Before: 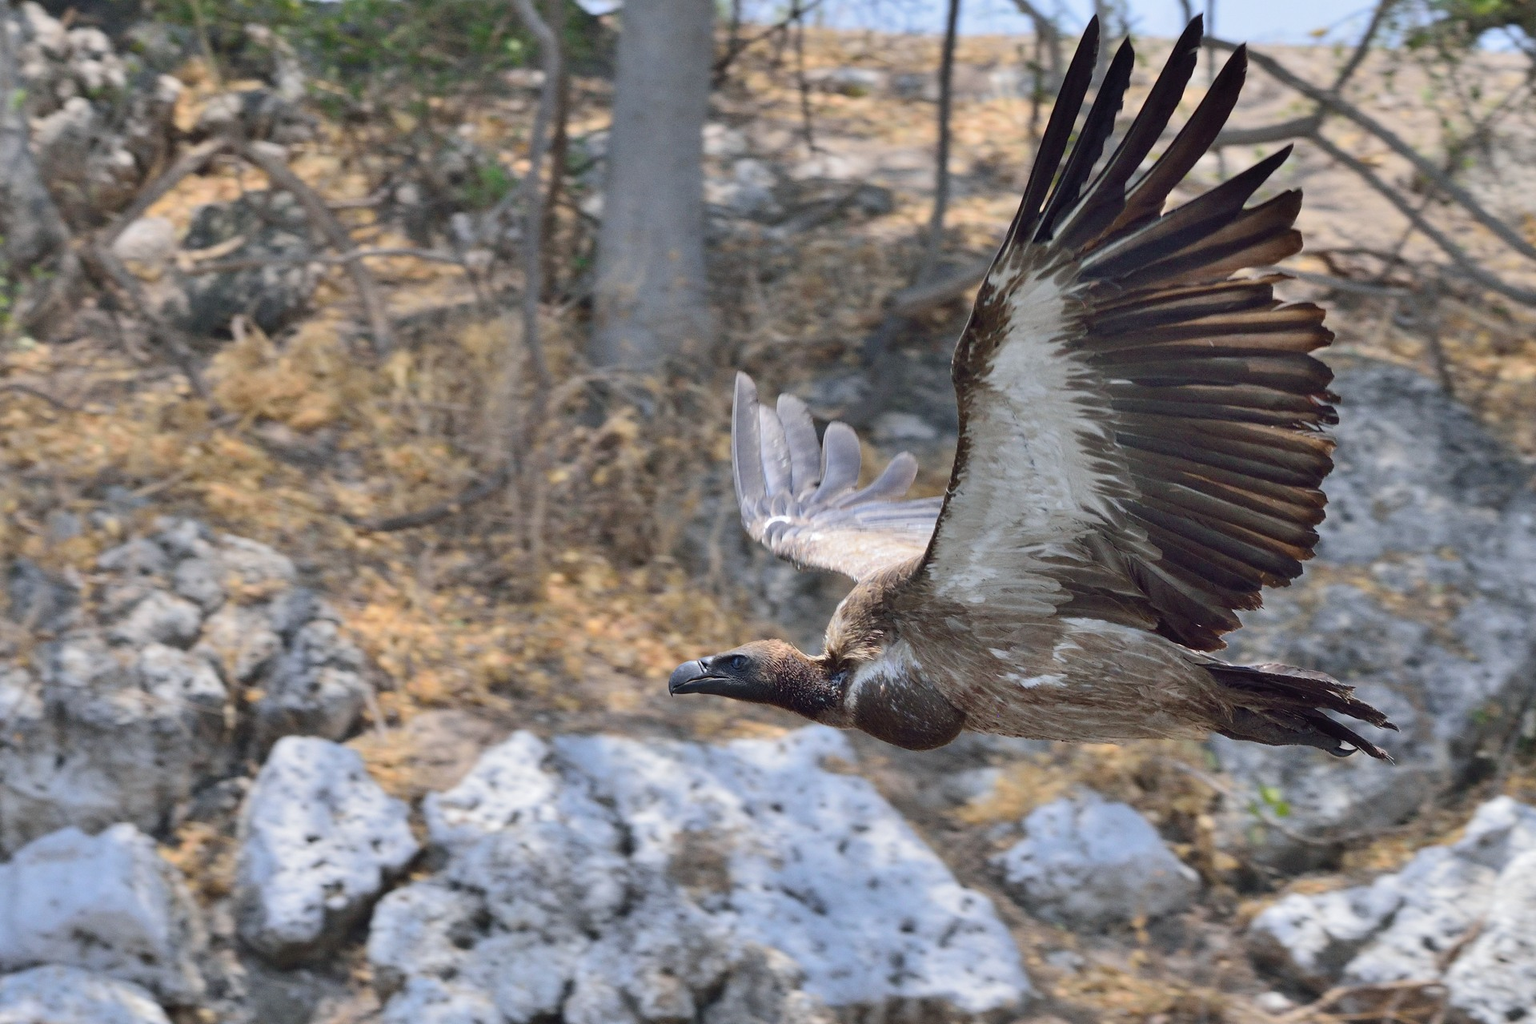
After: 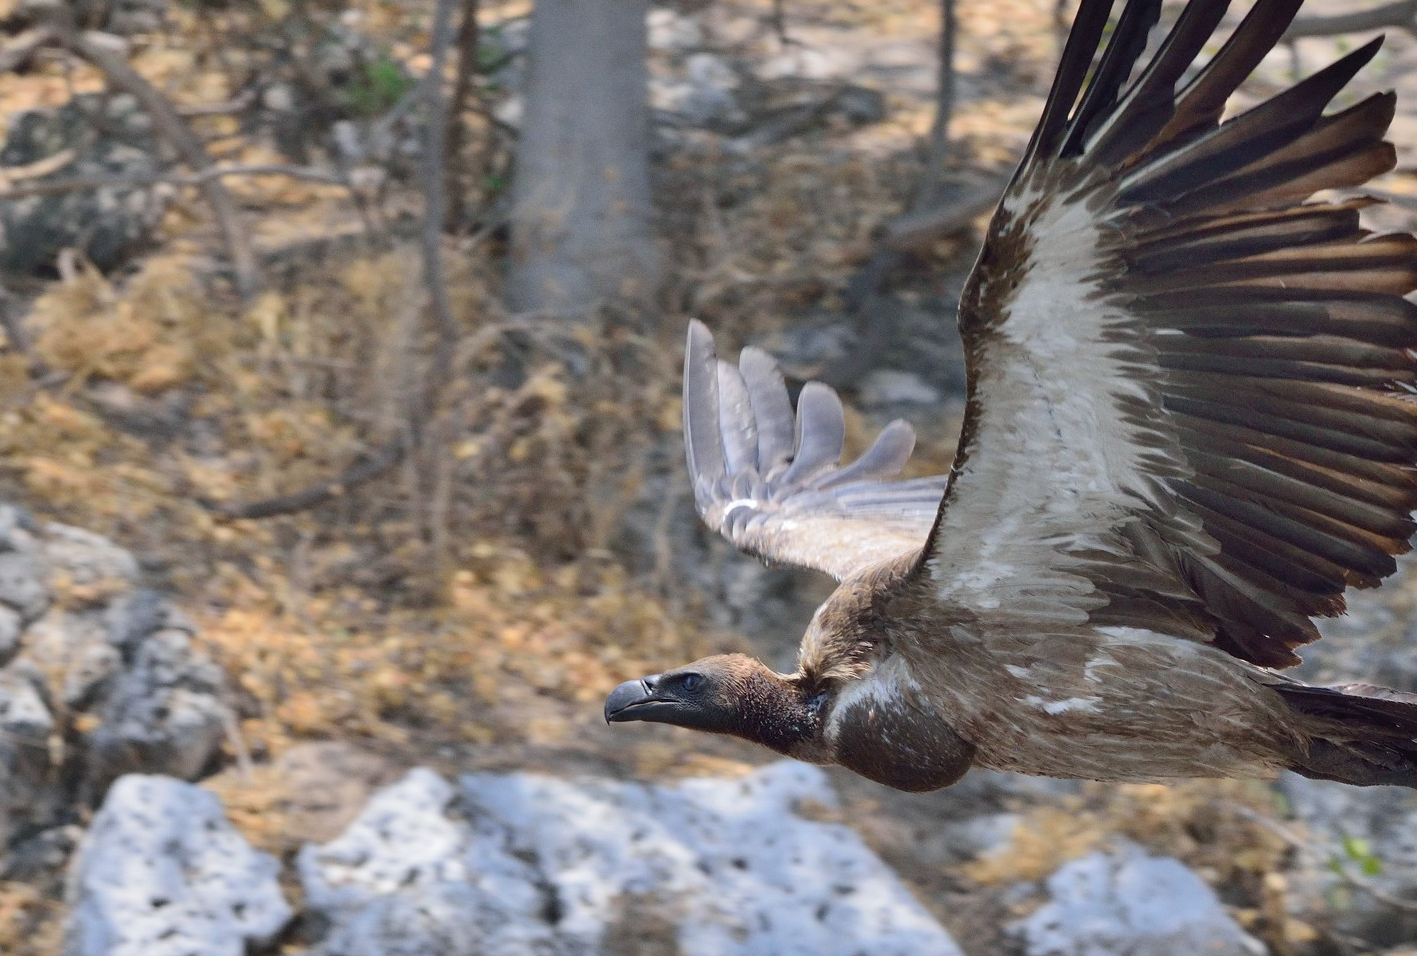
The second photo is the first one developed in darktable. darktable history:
crop and rotate: left 12.087%, top 11.365%, right 14.065%, bottom 13.866%
